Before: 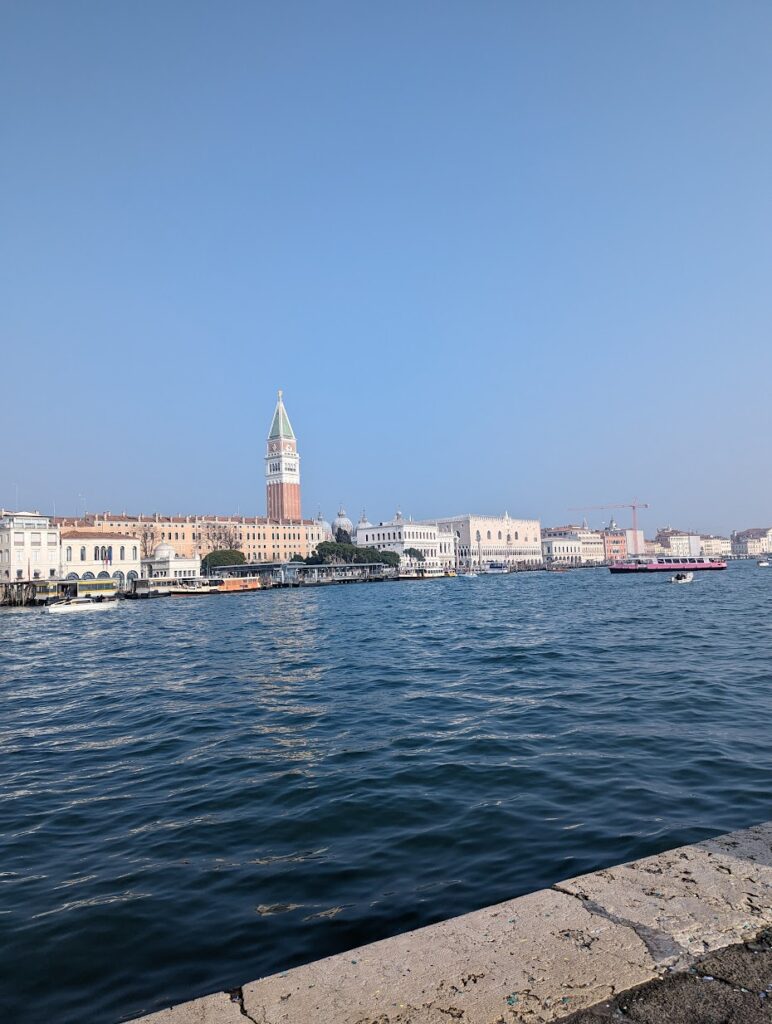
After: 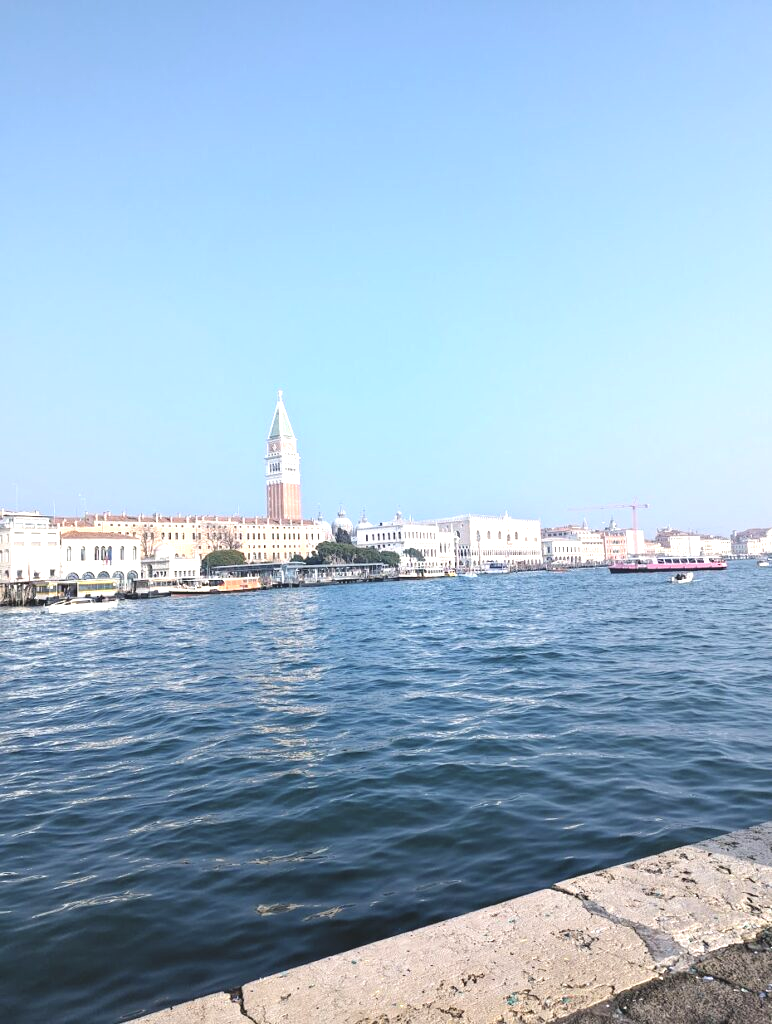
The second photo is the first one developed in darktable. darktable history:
exposure: black level correction -0.001, exposure 0.9 EV, compensate exposure bias true, compensate highlight preservation false
color balance: lift [1.007, 1, 1, 1], gamma [1.097, 1, 1, 1]
